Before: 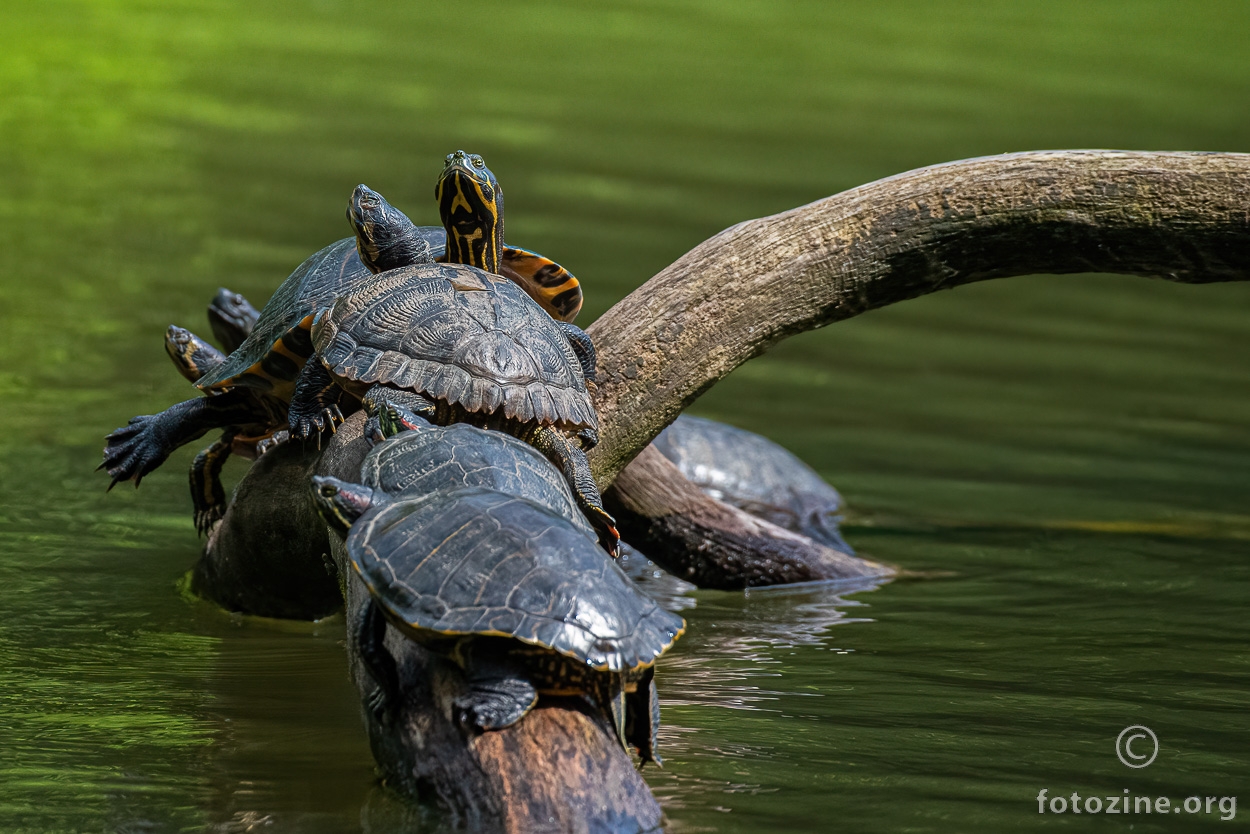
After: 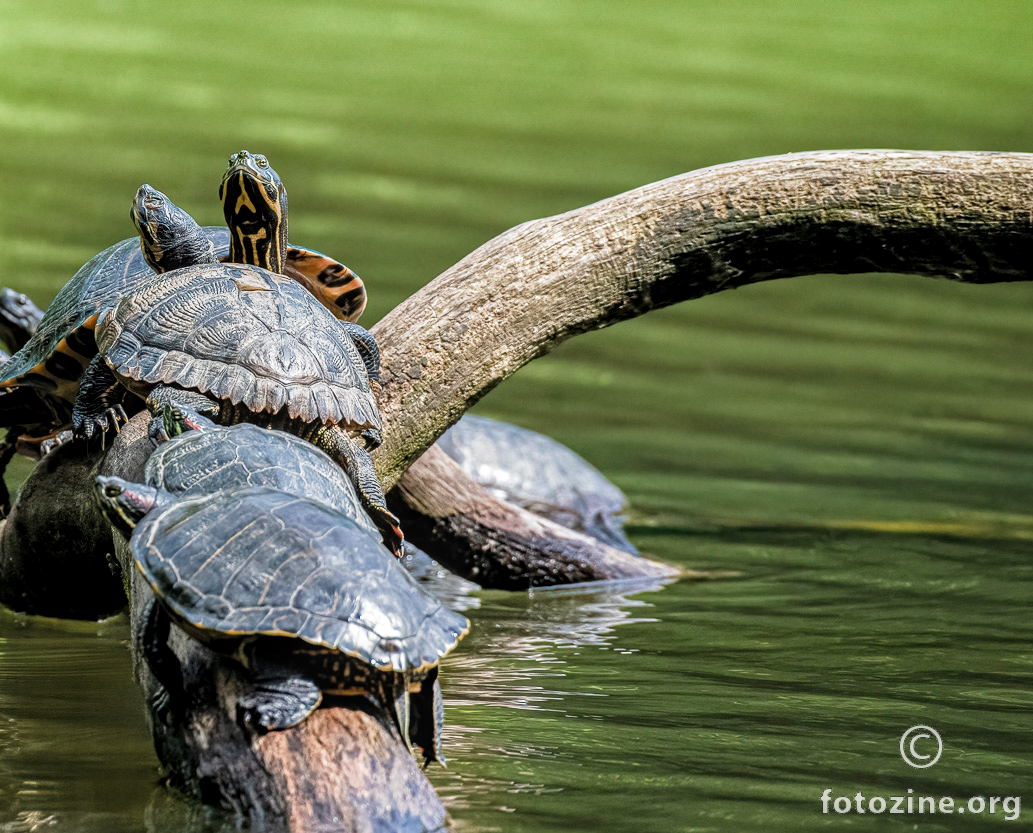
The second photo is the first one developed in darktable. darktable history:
local contrast: on, module defaults
exposure: exposure 1.25 EV, compensate exposure bias true, compensate highlight preservation false
filmic rgb: black relative exposure -7.99 EV, white relative exposure 3.9 EV, hardness 4.26, add noise in highlights 0.001, color science v3 (2019), use custom middle-gray values true, contrast in highlights soft
crop: left 17.351%, bottom 0.043%
